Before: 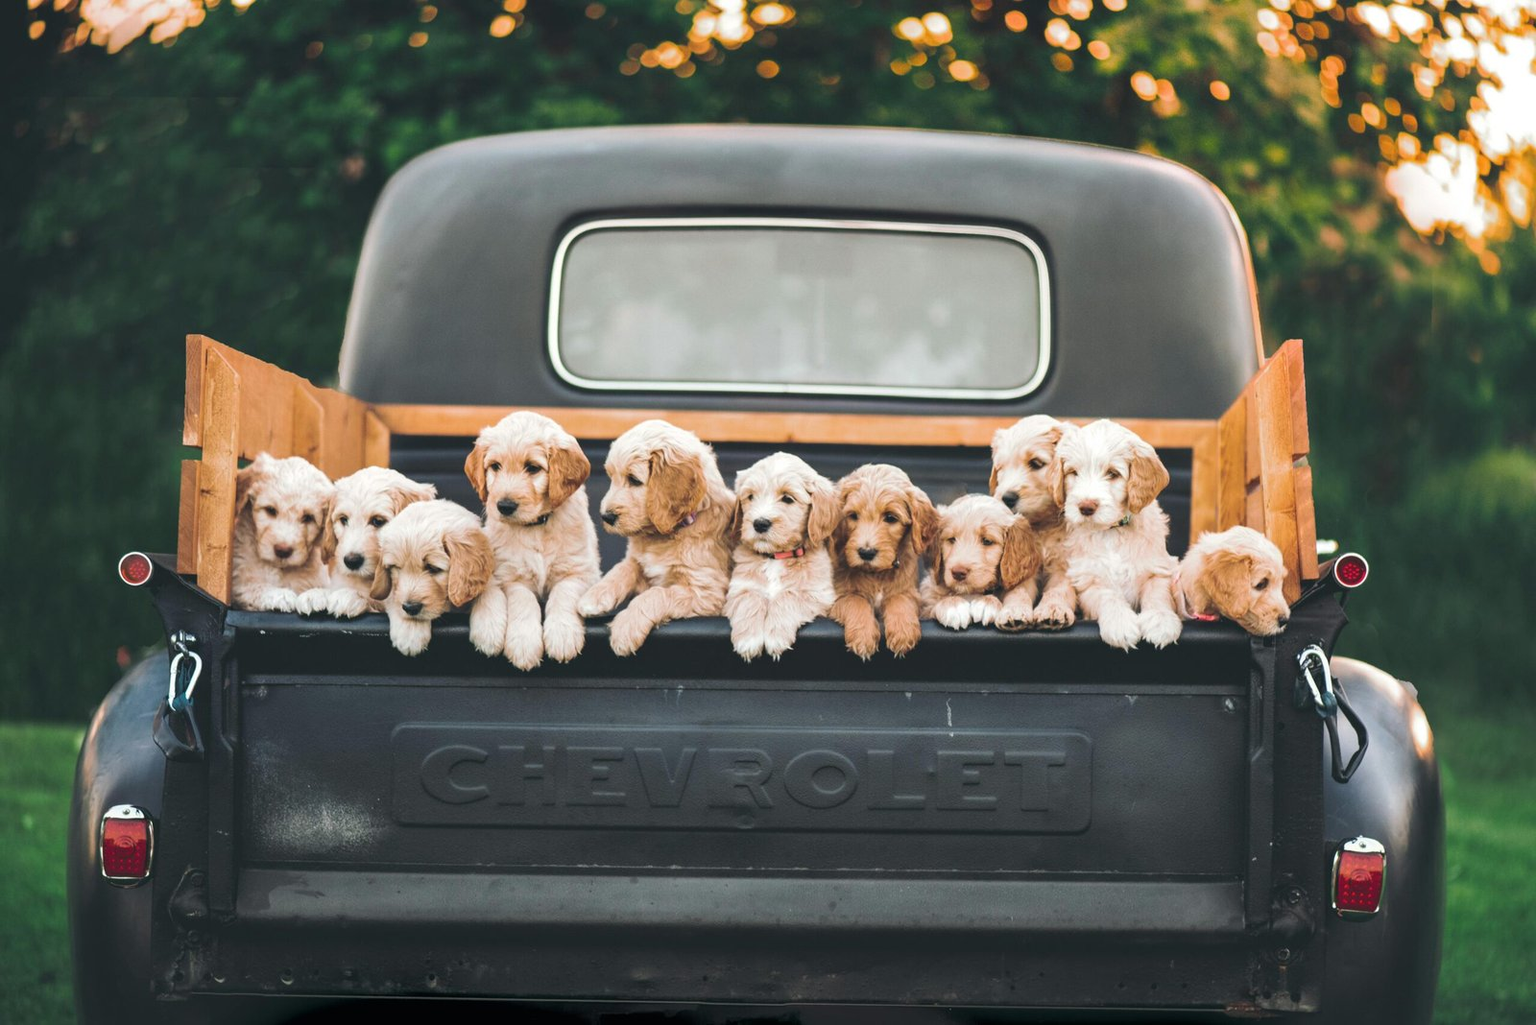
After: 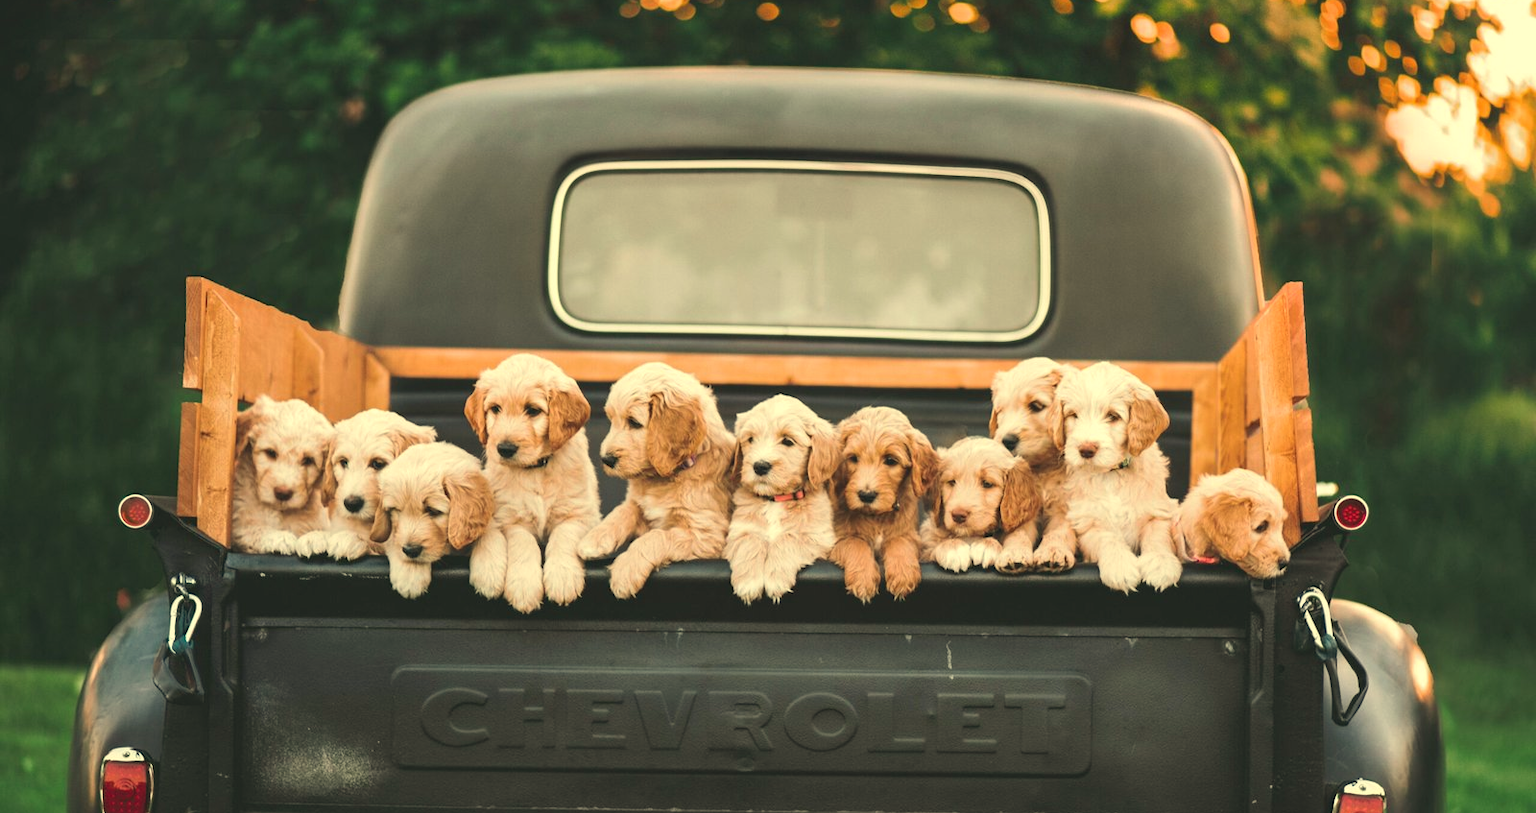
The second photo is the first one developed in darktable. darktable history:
crop and rotate: top 5.667%, bottom 14.937%
white balance: red 1.08, blue 0.791
